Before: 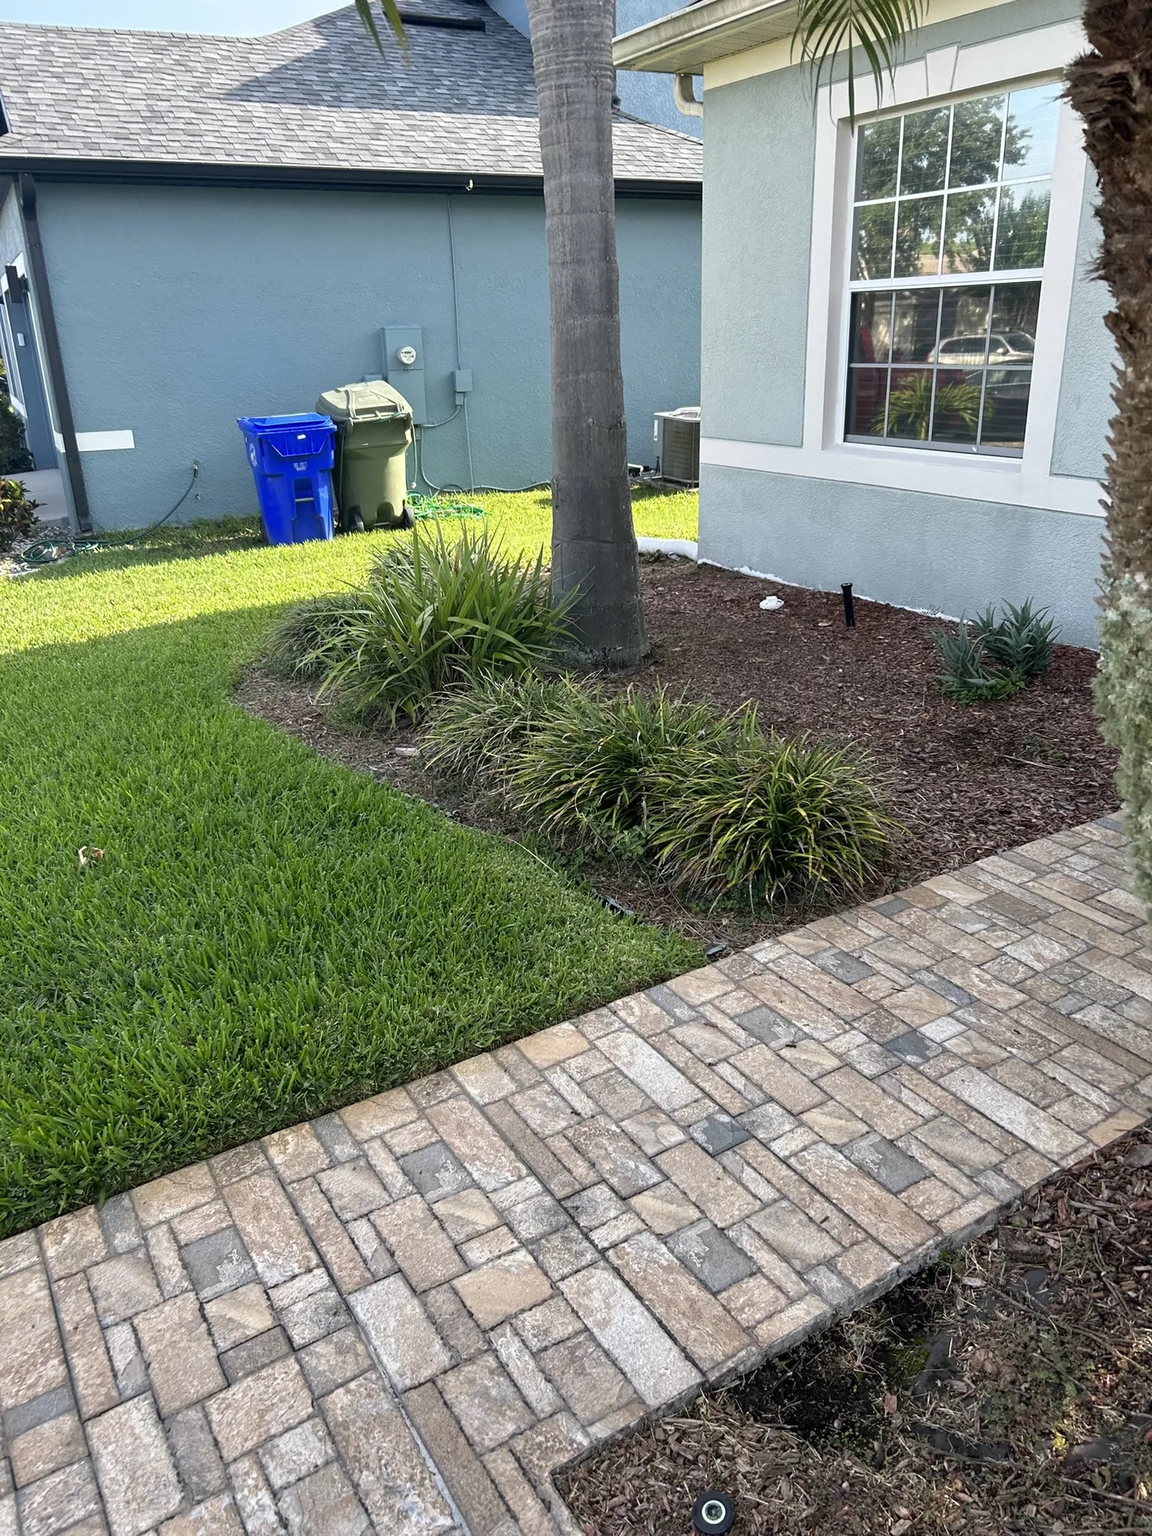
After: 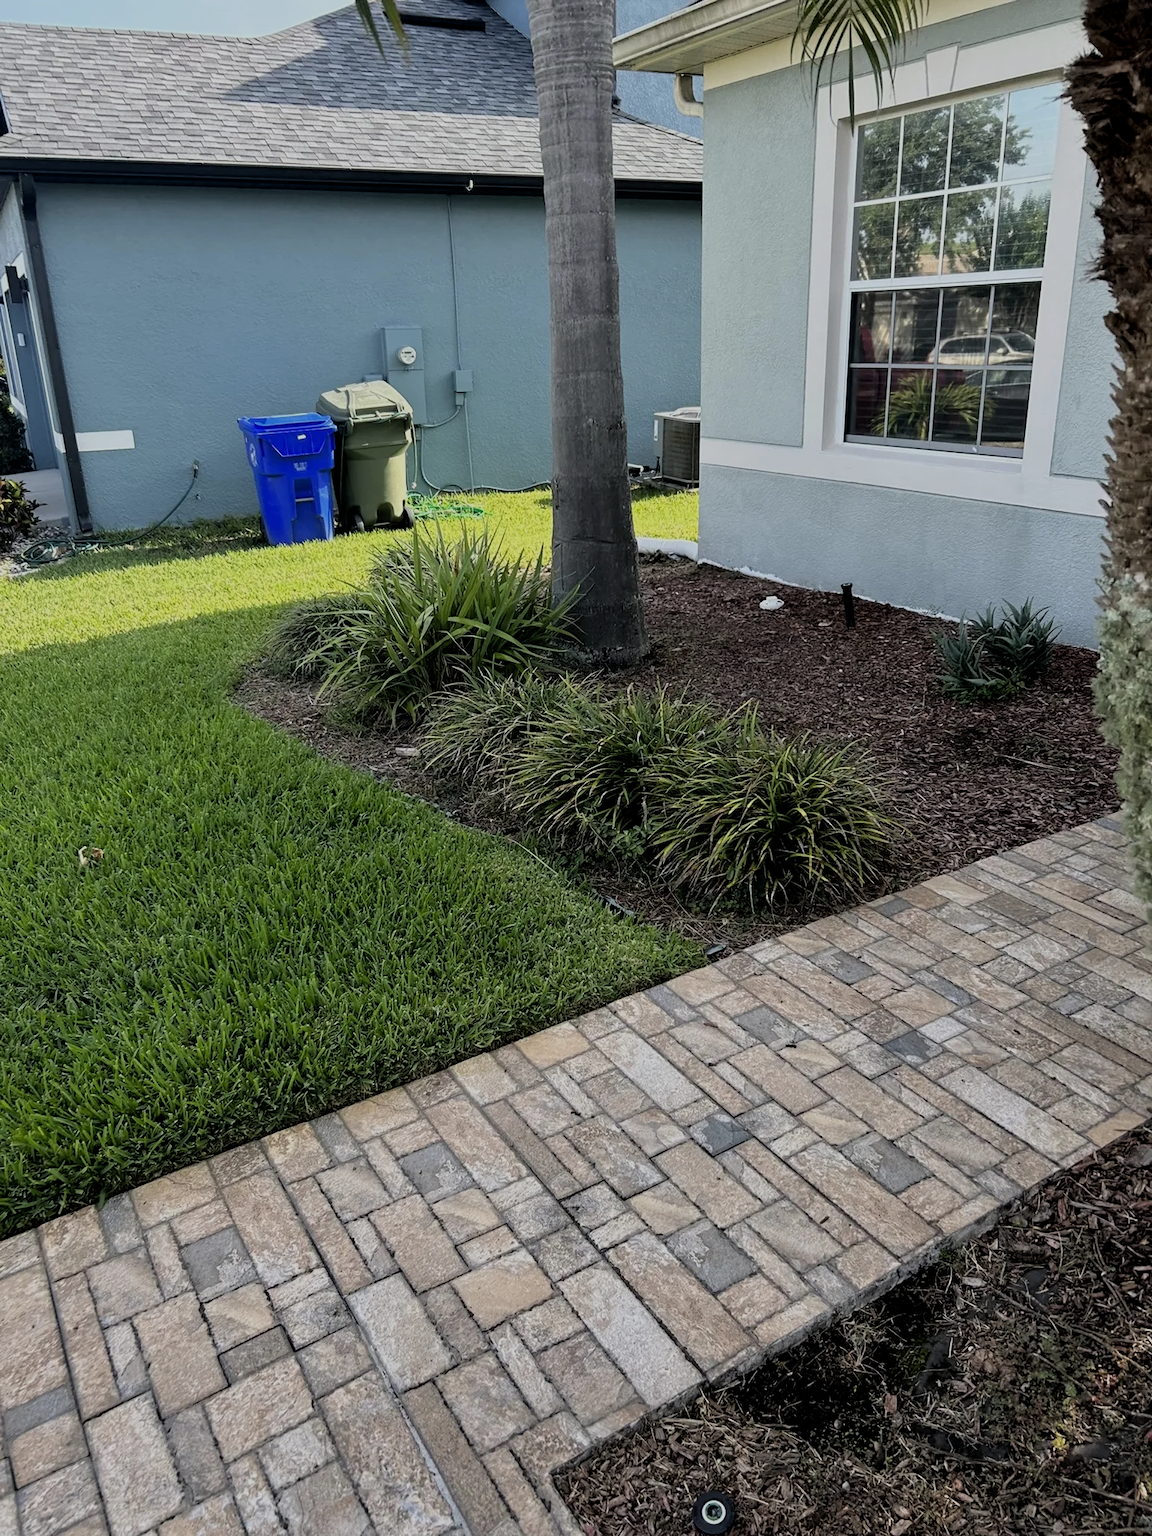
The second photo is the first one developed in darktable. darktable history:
exposure: exposure -0.453 EV, compensate highlight preservation false
filmic rgb: black relative exposure -7.74 EV, white relative exposure 4.4 EV, target black luminance 0%, hardness 3.76, latitude 50.54%, contrast 1.074, highlights saturation mix 9.22%, shadows ↔ highlights balance -0.277%, color science v6 (2022)
